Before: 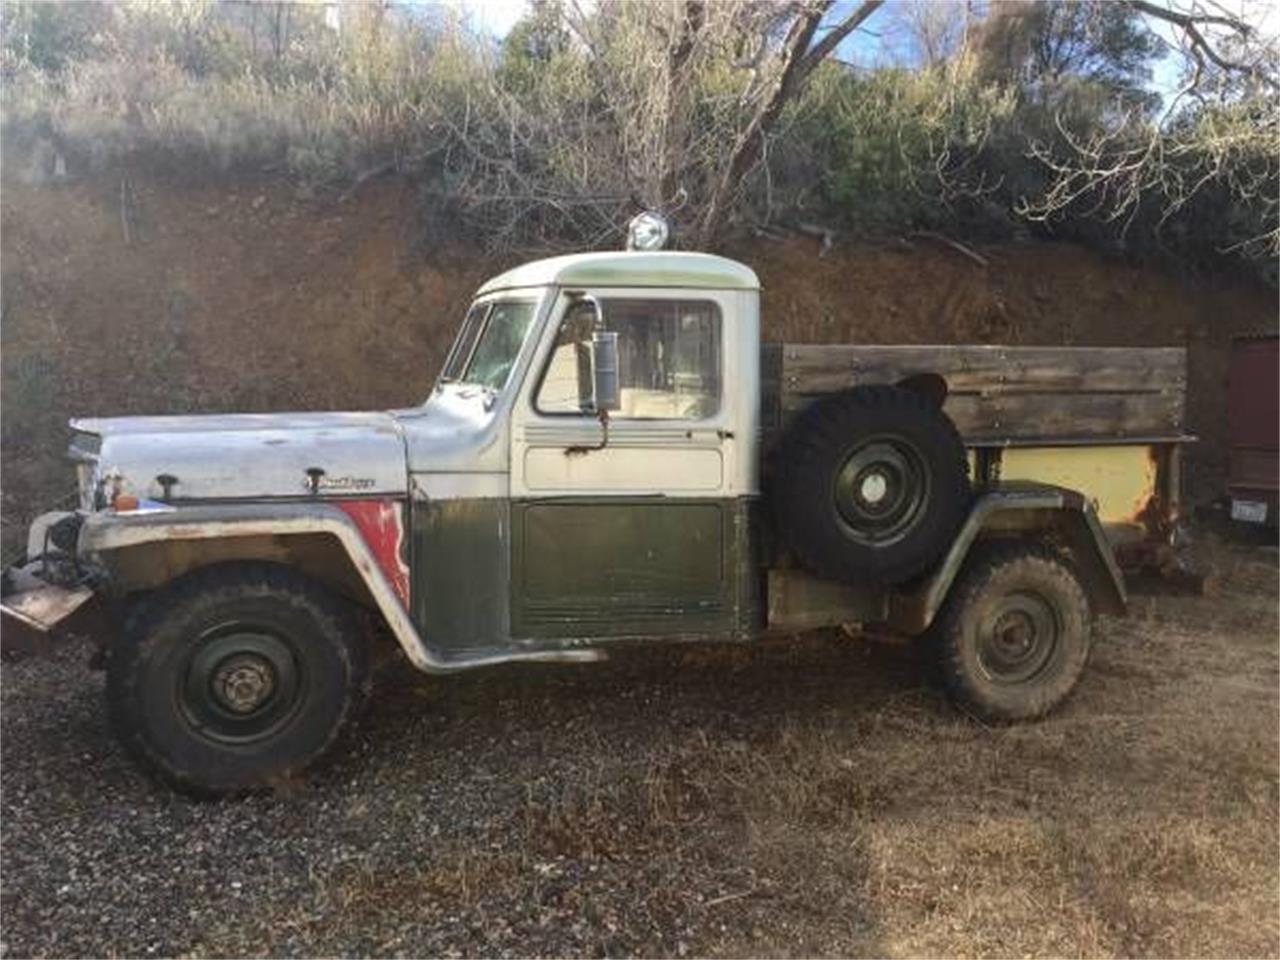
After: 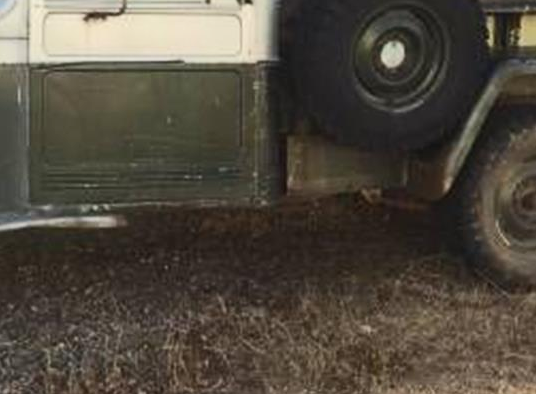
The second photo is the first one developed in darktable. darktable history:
tone curve: curves: ch0 [(0, 0) (0.003, 0.006) (0.011, 0.015) (0.025, 0.032) (0.044, 0.054) (0.069, 0.079) (0.1, 0.111) (0.136, 0.146) (0.177, 0.186) (0.224, 0.229) (0.277, 0.286) (0.335, 0.348) (0.399, 0.426) (0.468, 0.514) (0.543, 0.609) (0.623, 0.706) (0.709, 0.789) (0.801, 0.862) (0.898, 0.926) (1, 1)], color space Lab, independent channels, preserve colors none
crop: left 37.585%, top 45.304%, right 20.487%, bottom 13.599%
